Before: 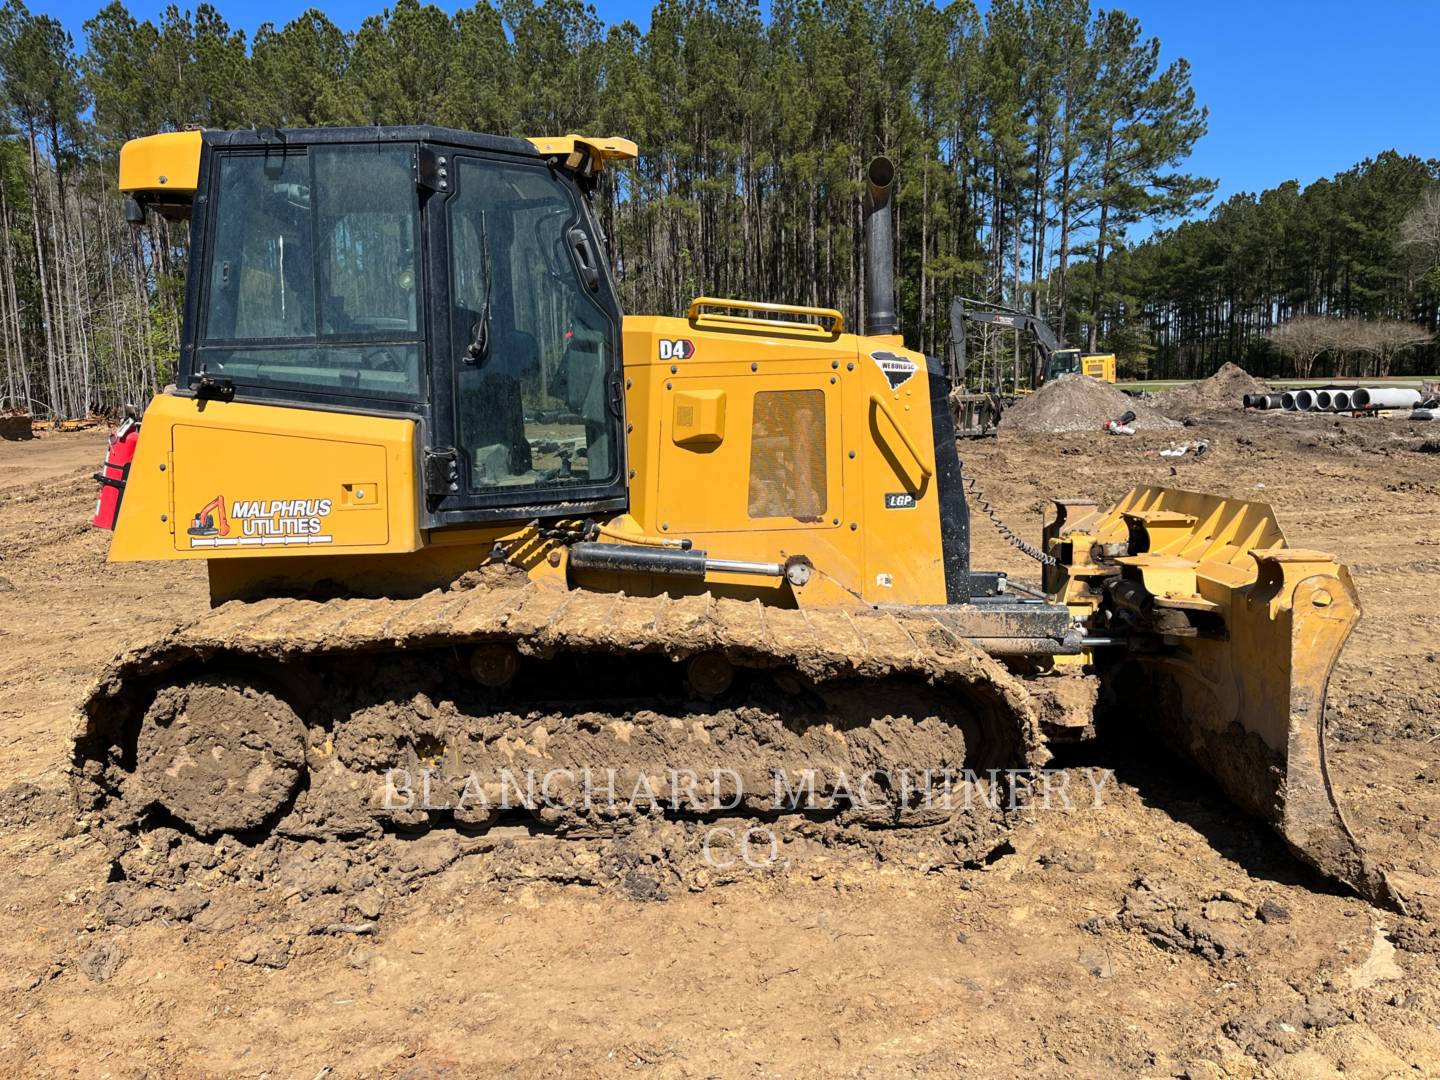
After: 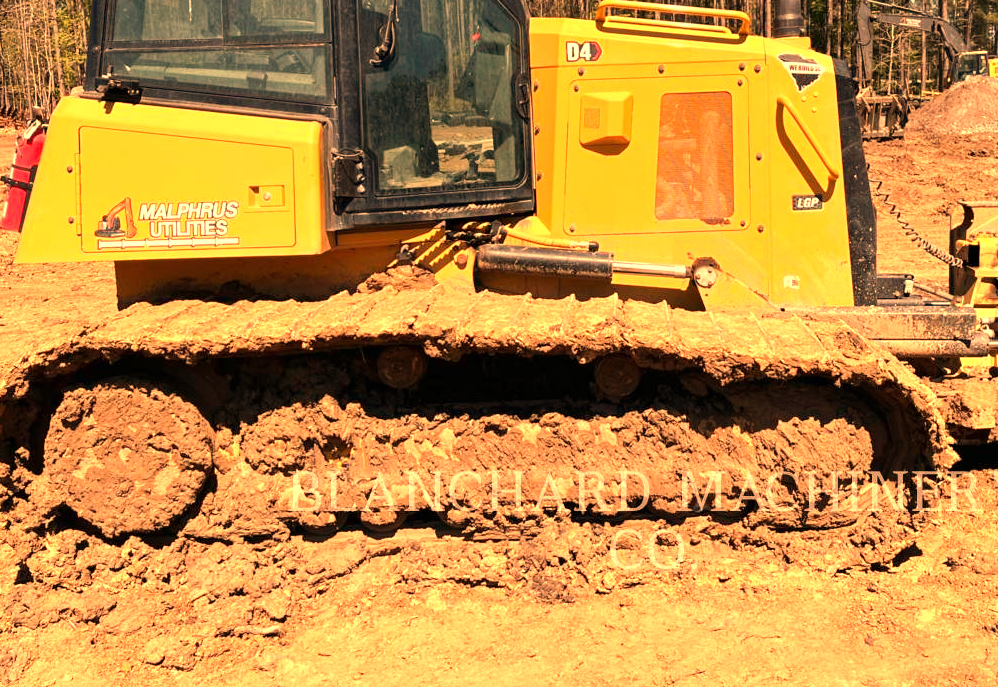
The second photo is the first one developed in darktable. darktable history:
white balance: red 1.467, blue 0.684
exposure: black level correction 0, exposure 0.5 EV, compensate highlight preservation false
crop: left 6.488%, top 27.668%, right 24.183%, bottom 8.656%
